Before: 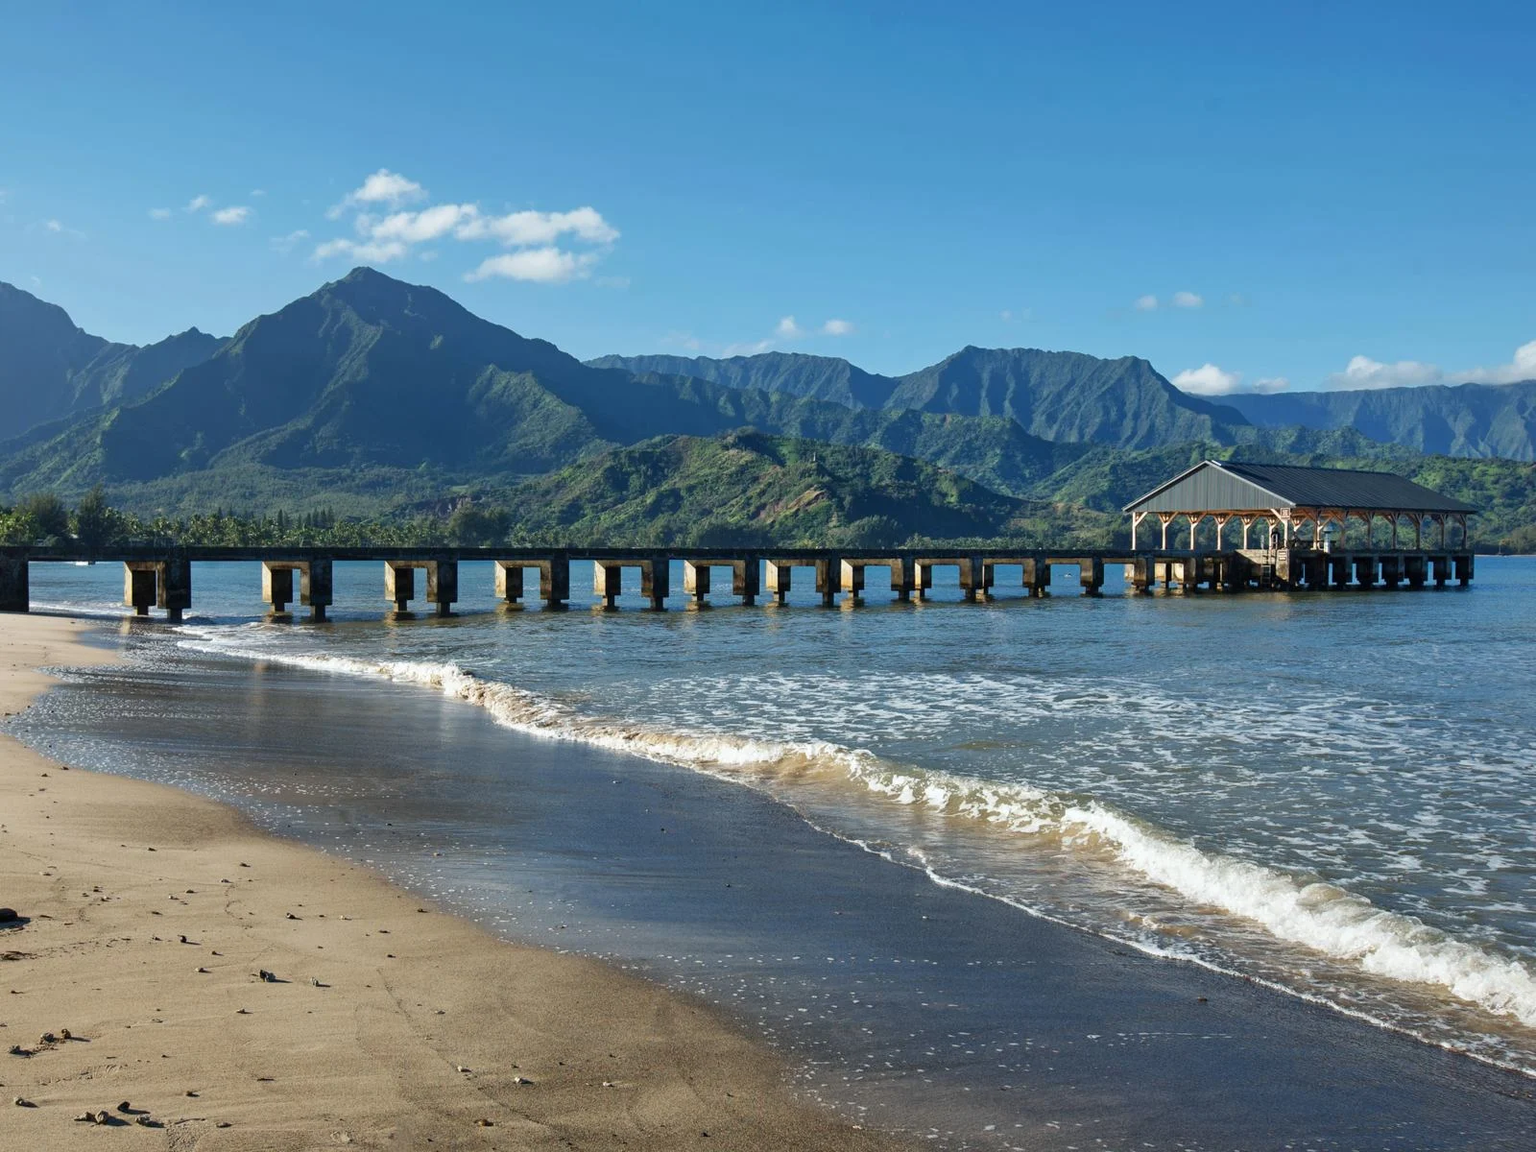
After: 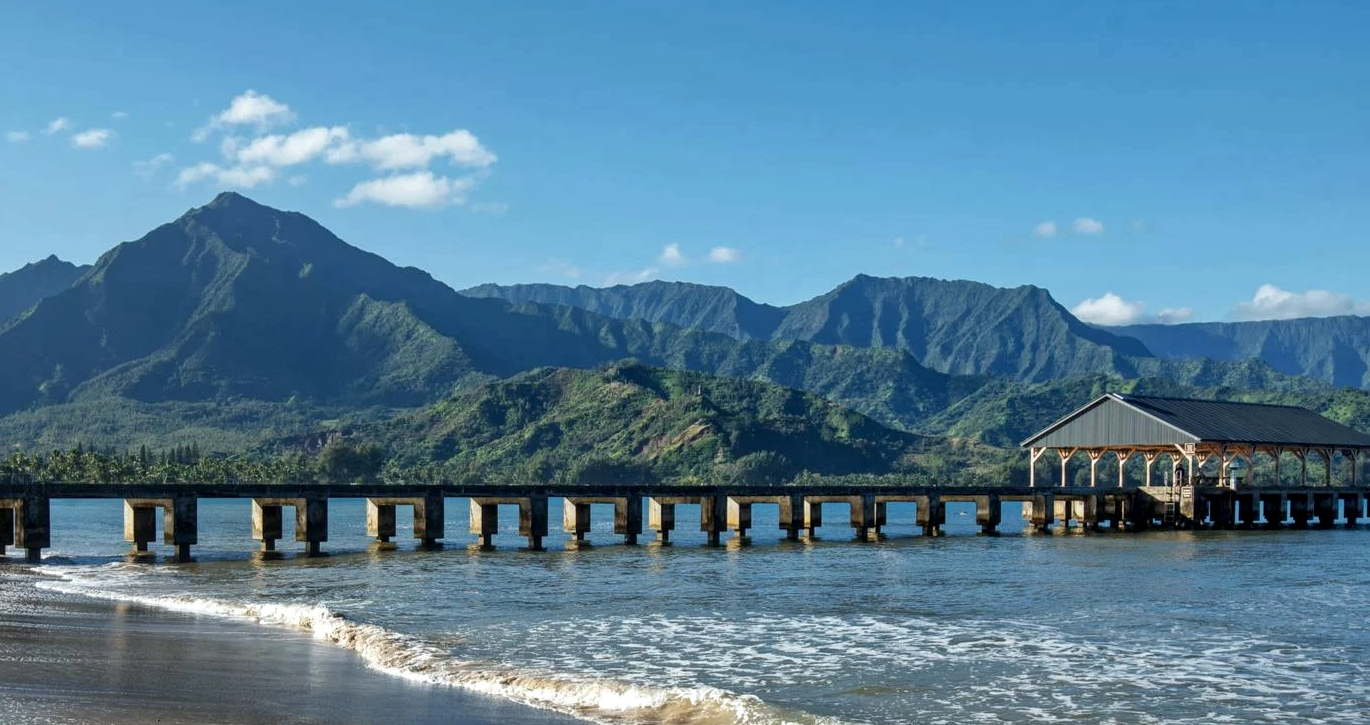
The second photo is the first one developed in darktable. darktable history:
local contrast: on, module defaults
crop and rotate: left 9.345%, top 7.22%, right 4.982%, bottom 32.331%
